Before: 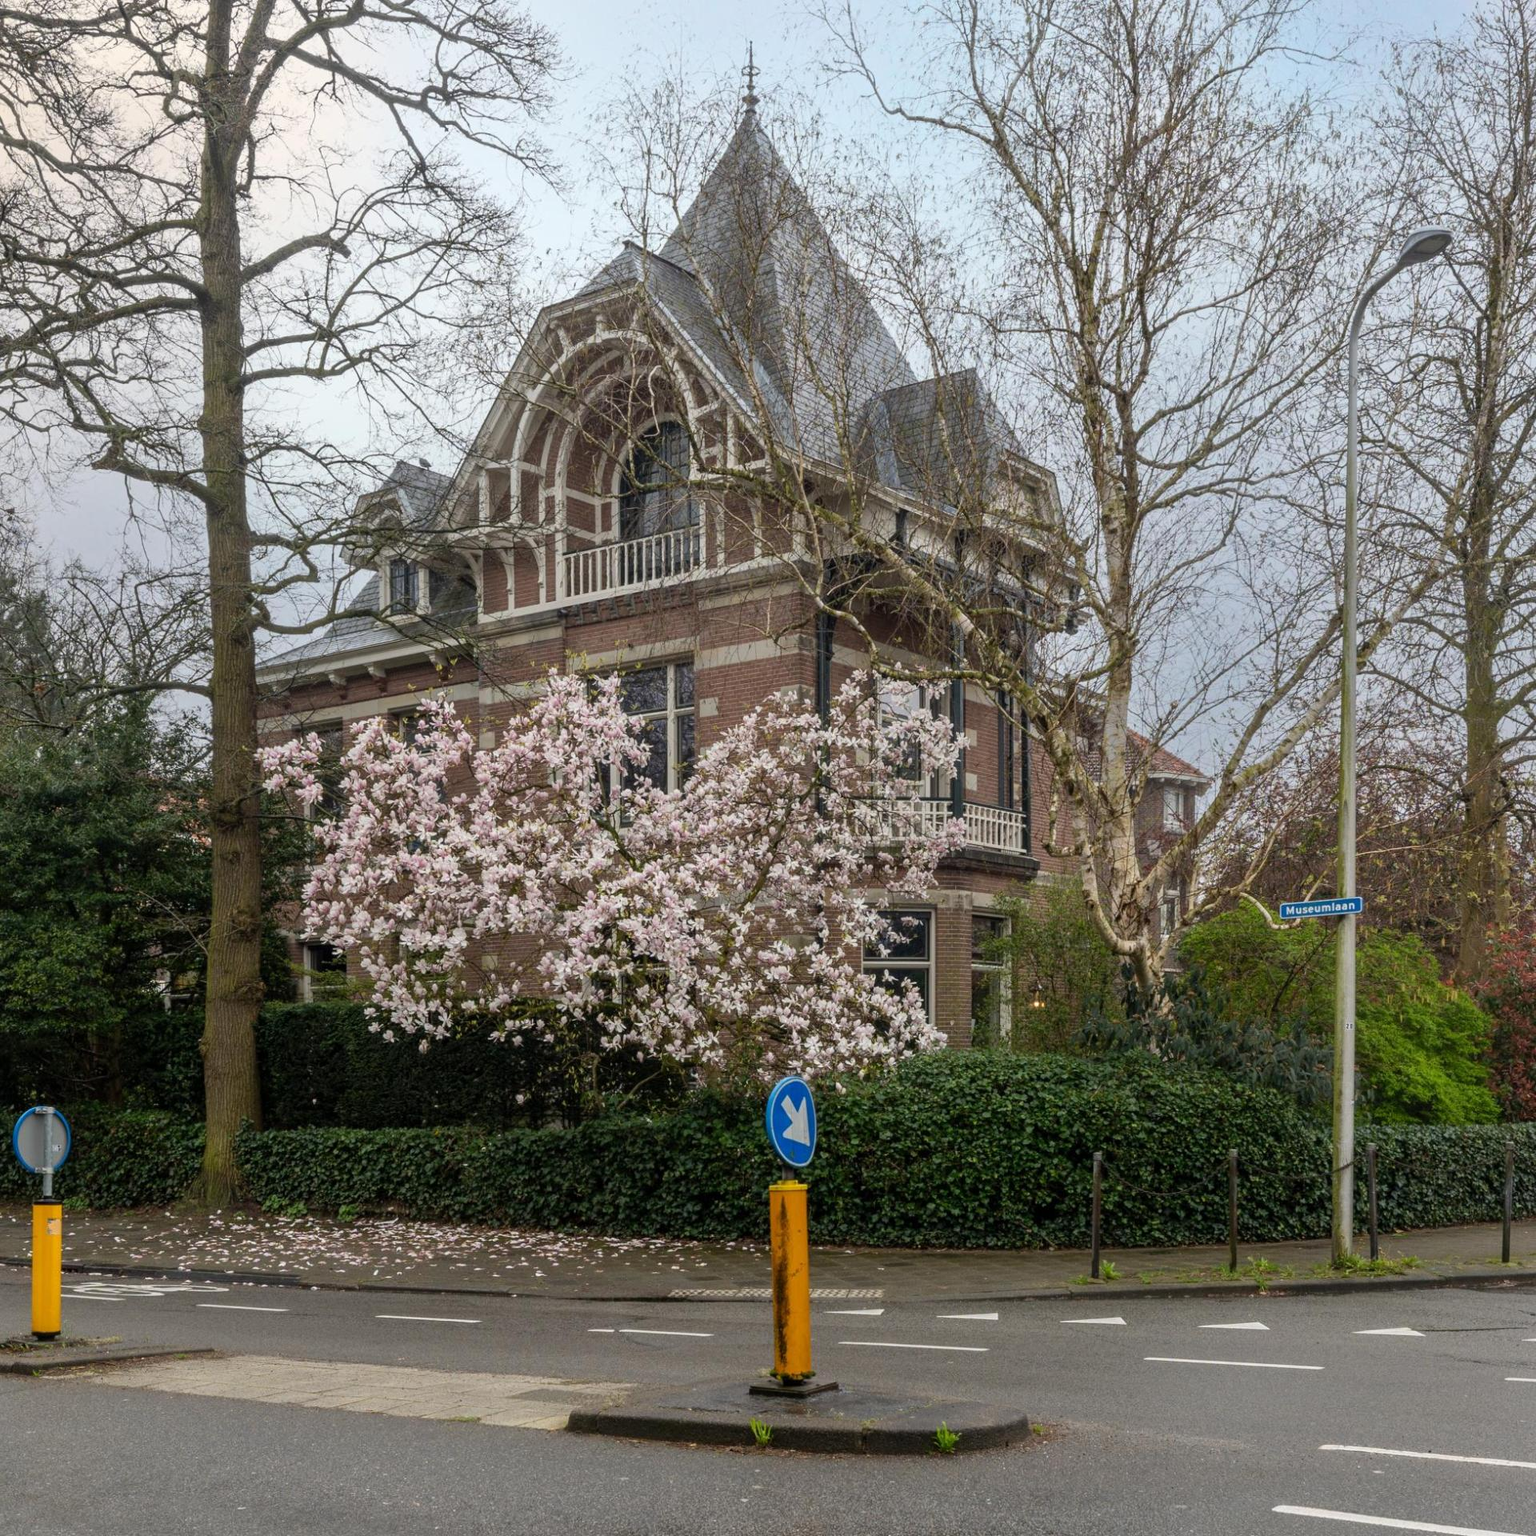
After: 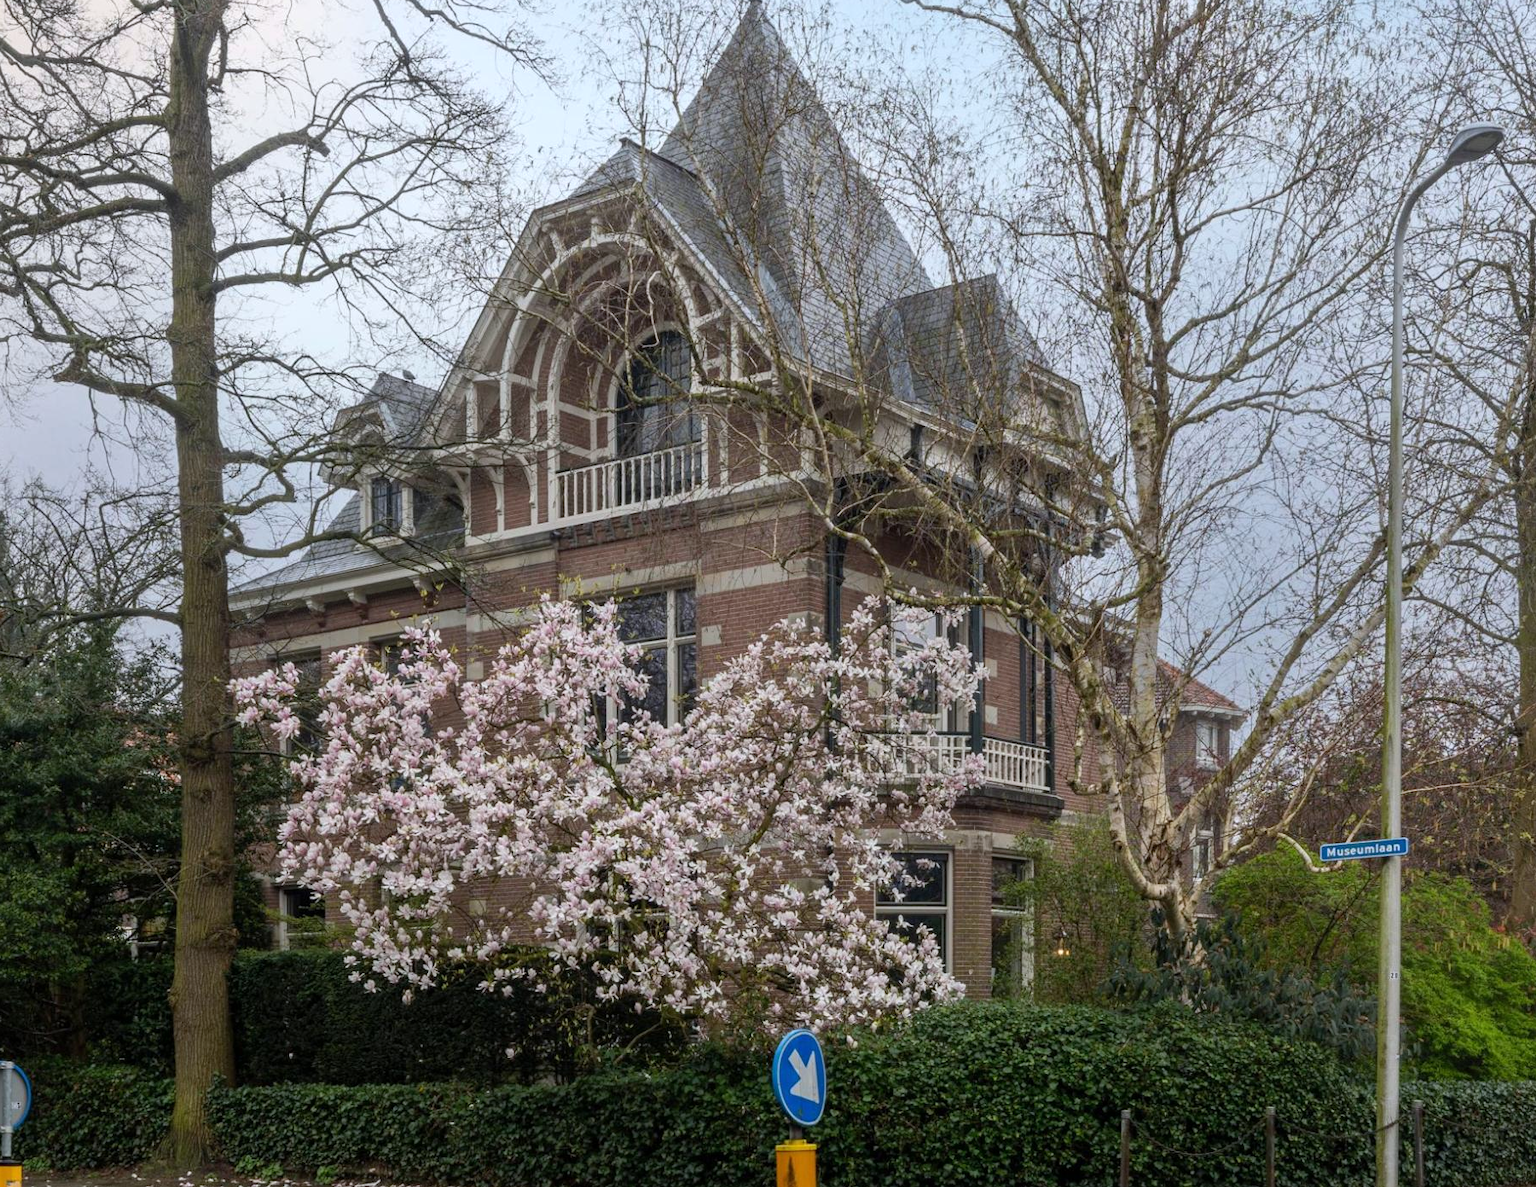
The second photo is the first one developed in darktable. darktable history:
crop: left 2.737%, top 7.287%, right 3.421%, bottom 20.179%
white balance: red 0.983, blue 1.036
